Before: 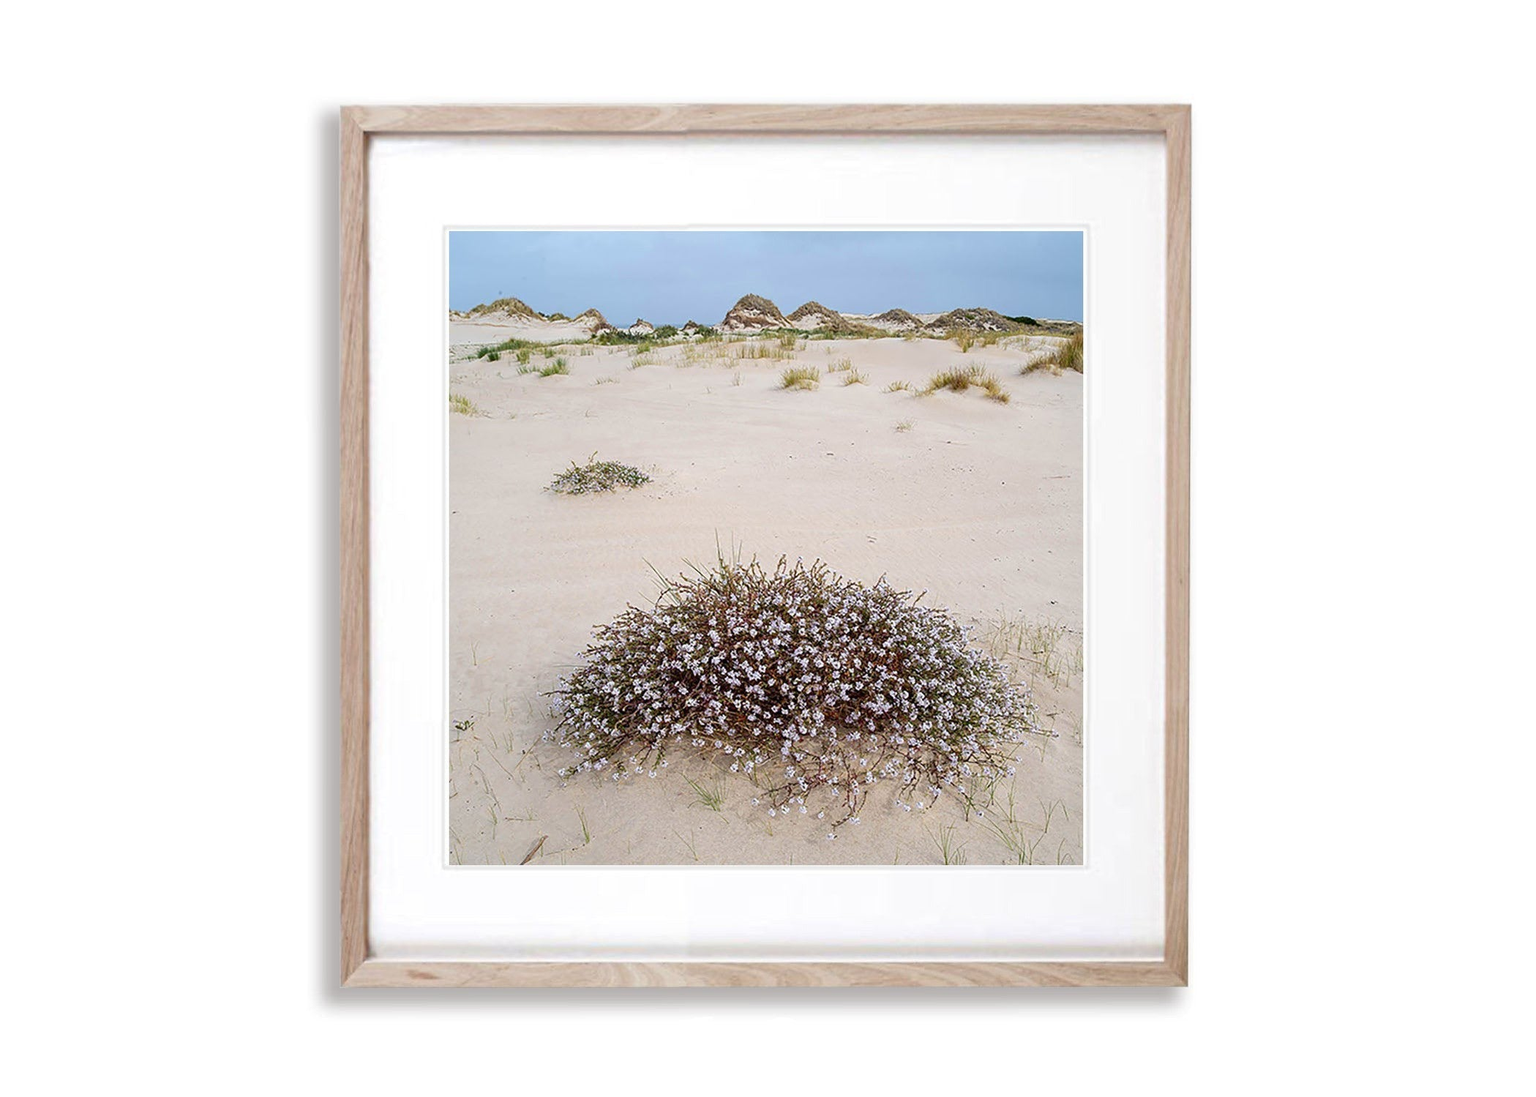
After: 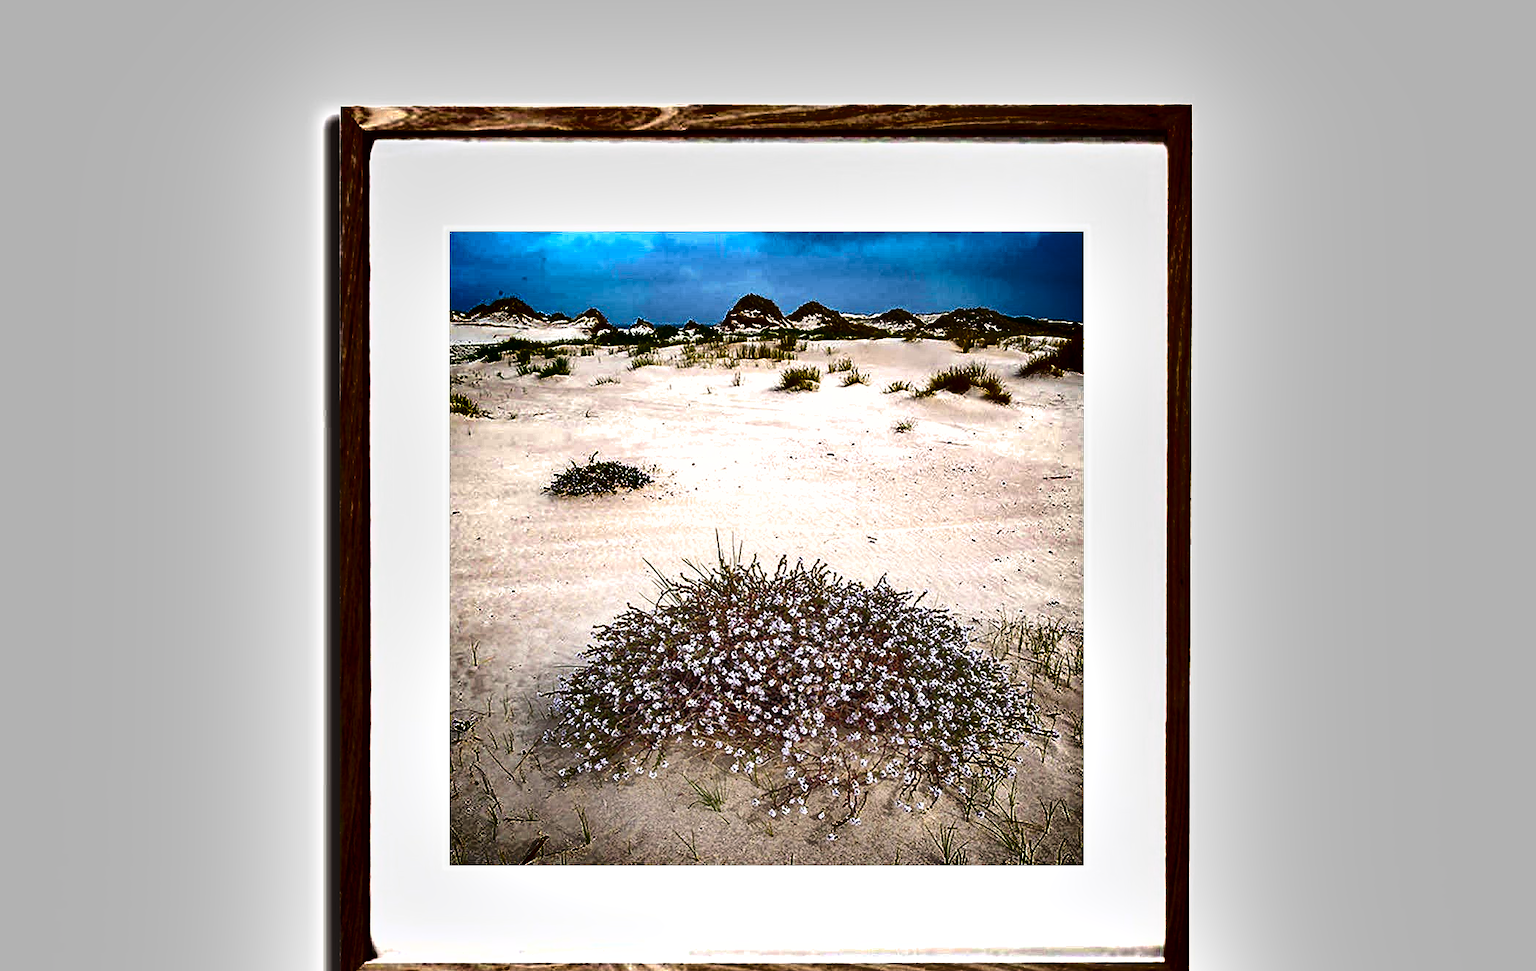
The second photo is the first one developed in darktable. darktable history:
crop and rotate: top 0%, bottom 11.409%
exposure: exposure 0.6 EV, compensate highlight preservation false
shadows and highlights: shadows 20.89, highlights -82.41, soften with gaussian
